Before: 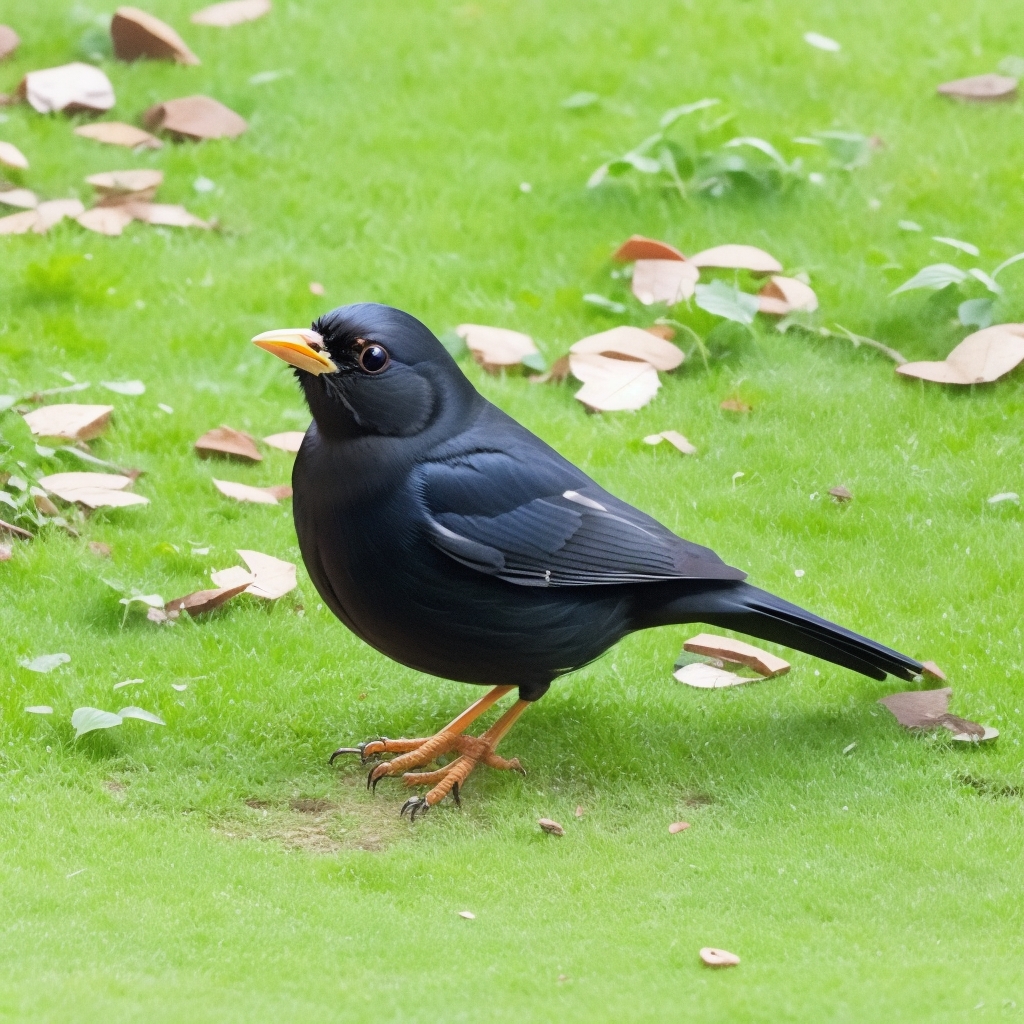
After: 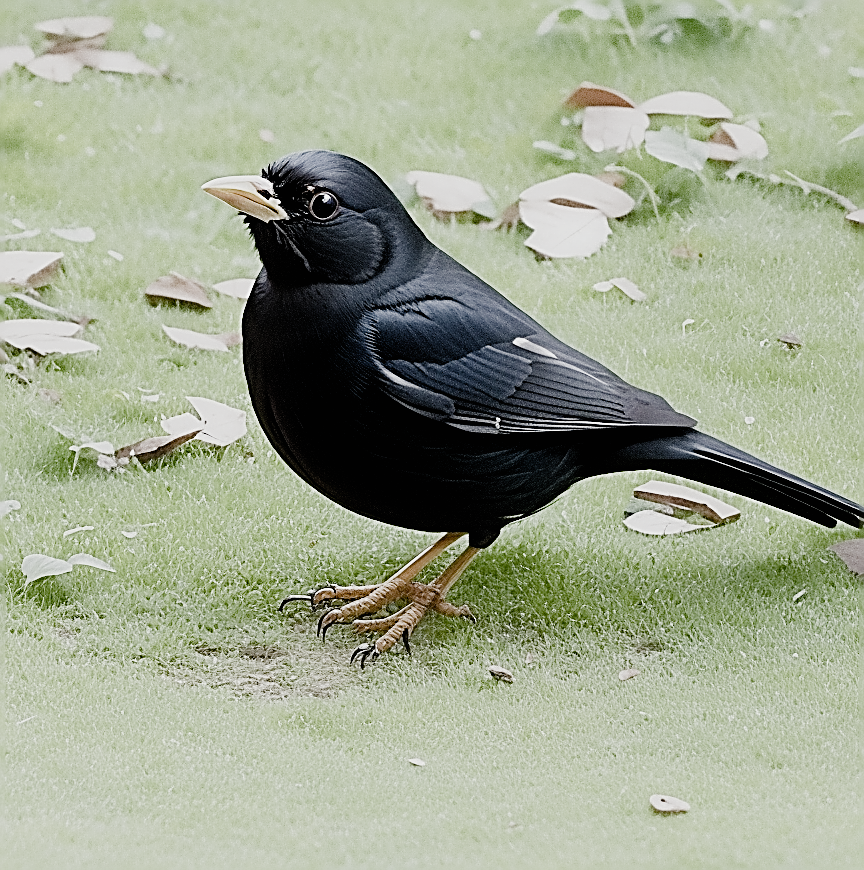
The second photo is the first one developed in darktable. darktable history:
color balance rgb: perceptual saturation grading › global saturation 20%, perceptual saturation grading › highlights -50.568%, perceptual saturation grading › shadows 31.021%, global vibrance 9.296%
contrast equalizer: octaves 7, y [[0.5, 0.488, 0.462, 0.461, 0.491, 0.5], [0.5 ×6], [0.5 ×6], [0 ×6], [0 ×6]]
sharpen: amount 1.991
filmic rgb: black relative exposure -5.01 EV, white relative exposure 3.99 EV, hardness 2.88, contrast 1.298, highlights saturation mix -30.83%, preserve chrominance no, color science v4 (2020), type of noise poissonian
crop and rotate: left 4.927%, top 14.949%, right 10.689%
